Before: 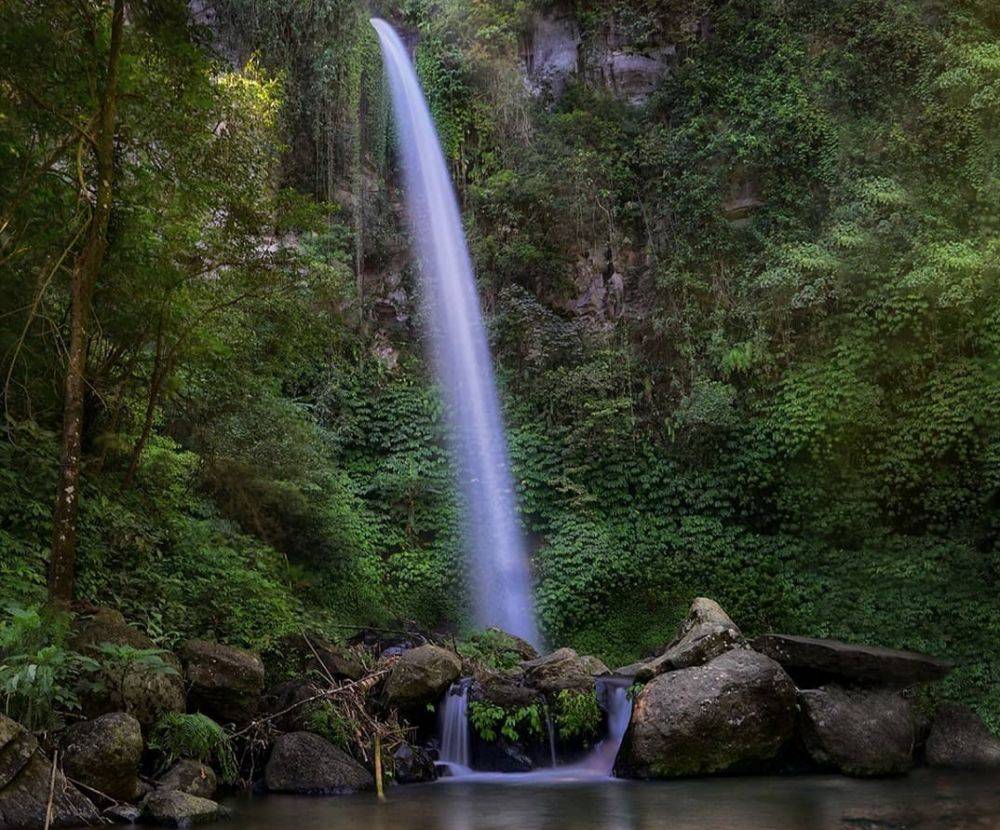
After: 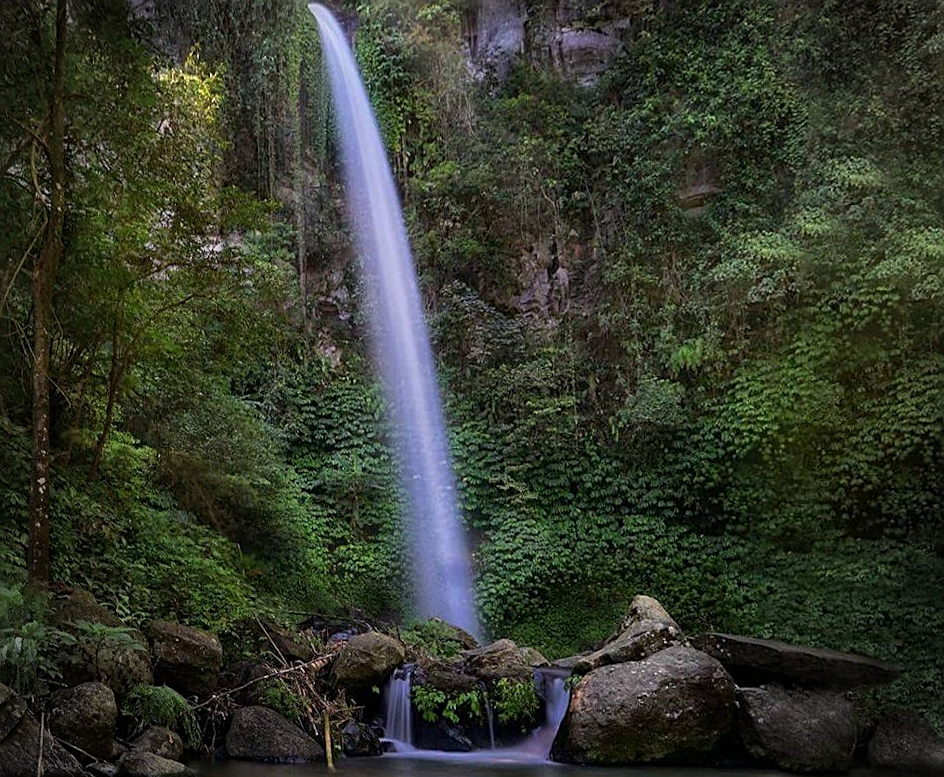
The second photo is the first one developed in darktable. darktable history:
sharpen: on, module defaults
vignetting: on, module defaults
rotate and perspective: rotation 0.062°, lens shift (vertical) 0.115, lens shift (horizontal) -0.133, crop left 0.047, crop right 0.94, crop top 0.061, crop bottom 0.94
